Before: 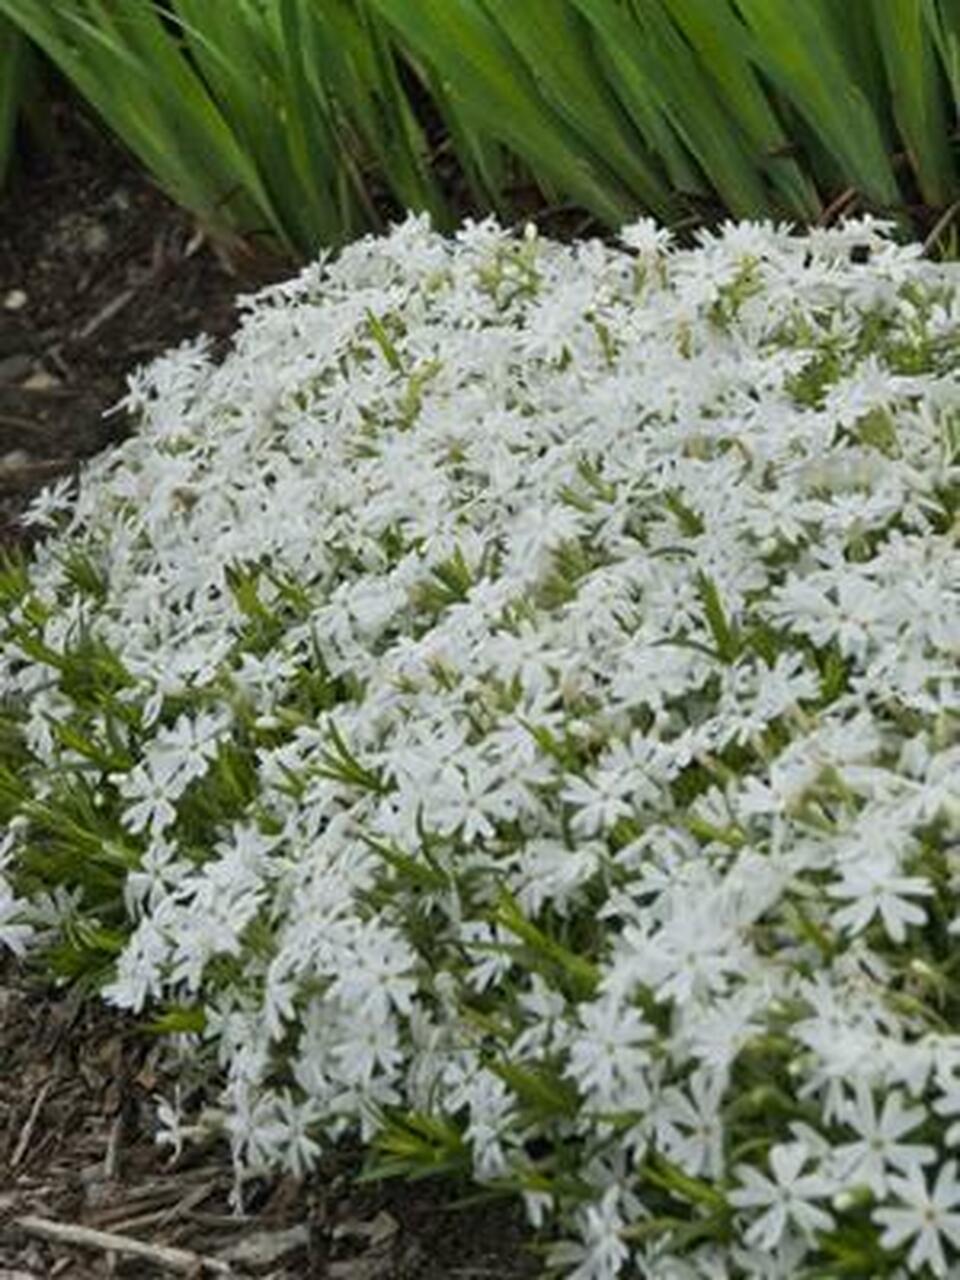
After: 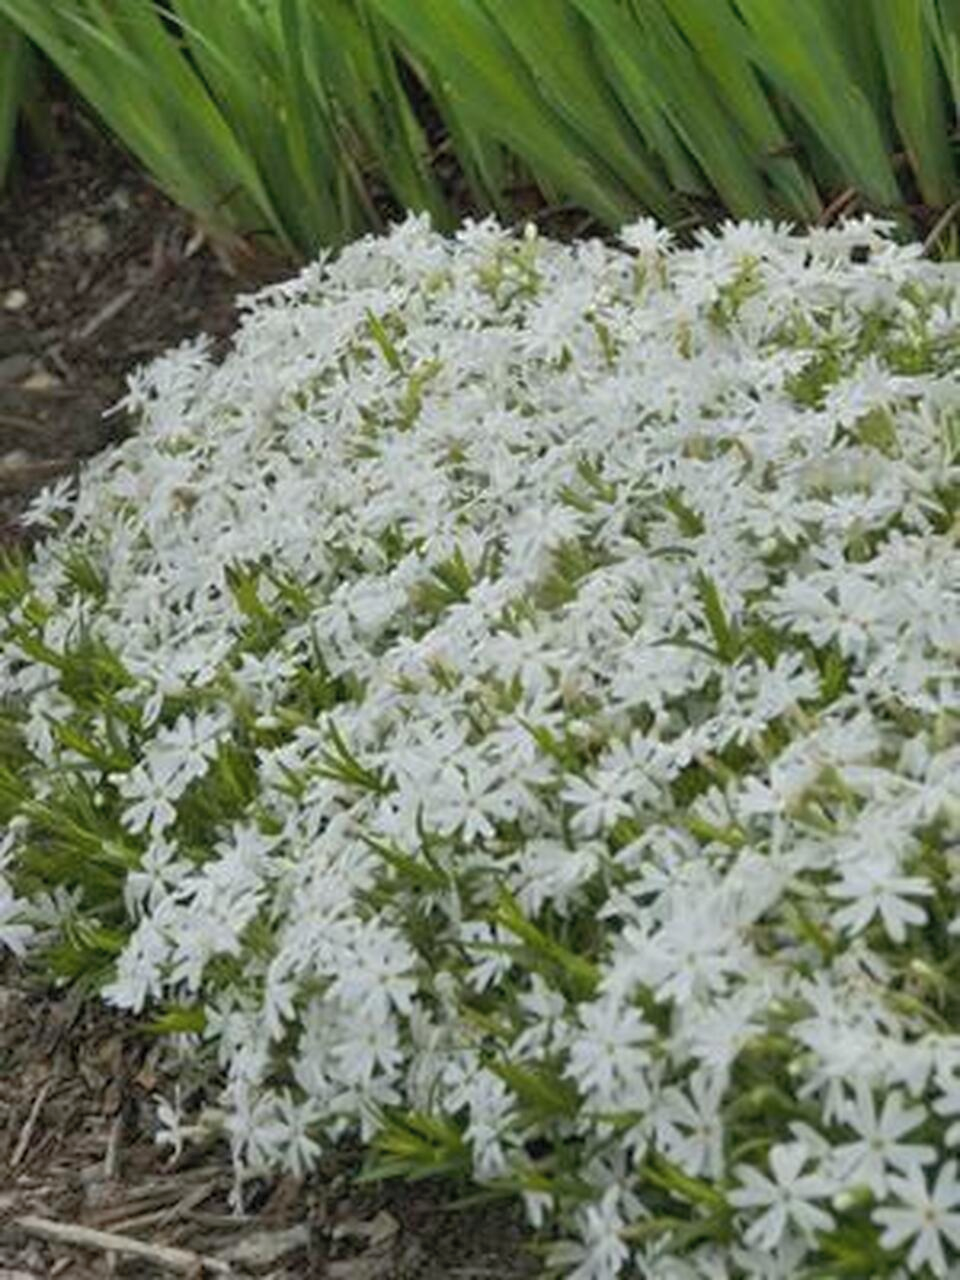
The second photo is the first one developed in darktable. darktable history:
contrast brightness saturation: contrast 0.05, brightness 0.06, saturation 0.01
shadows and highlights: on, module defaults
